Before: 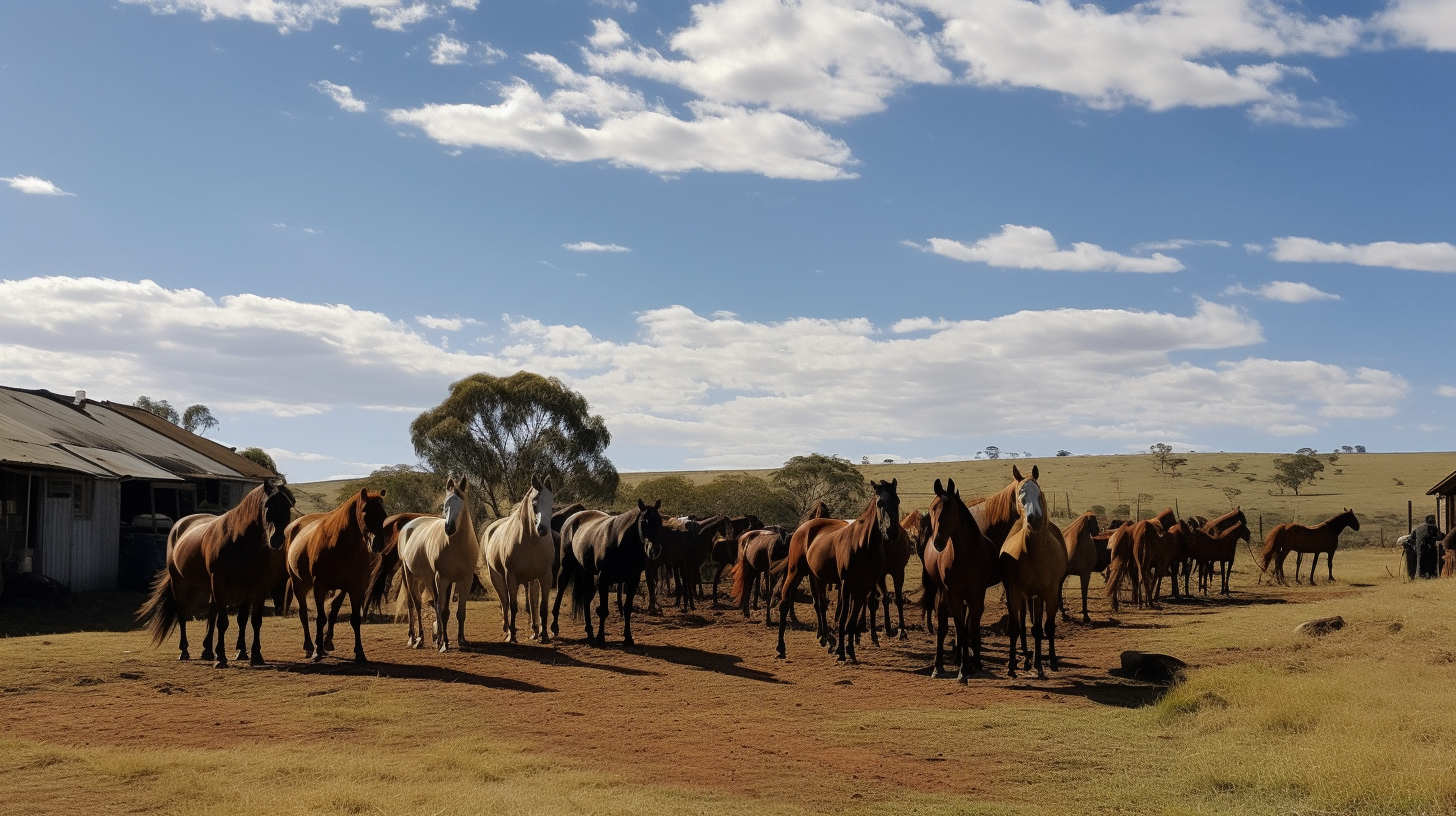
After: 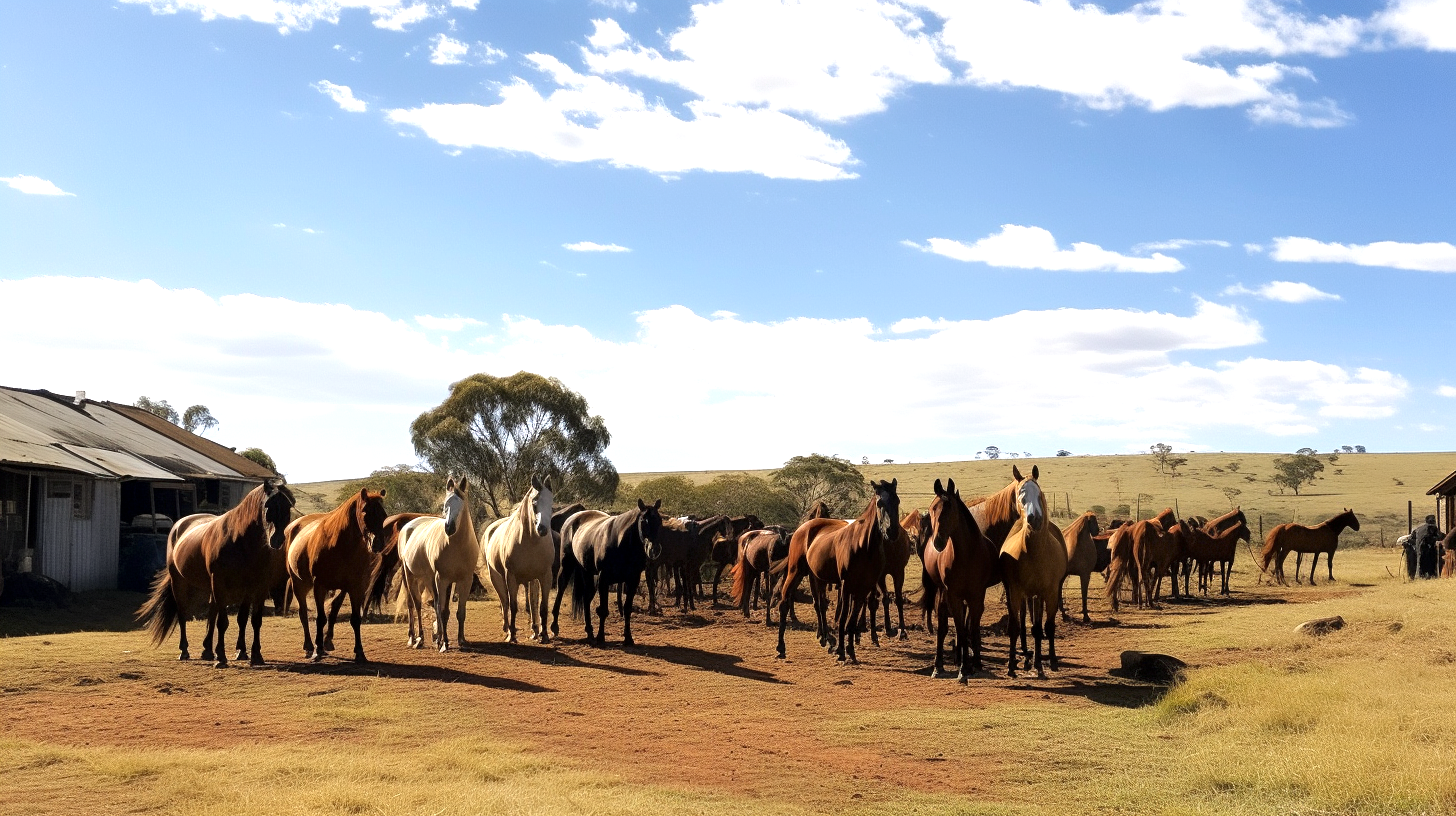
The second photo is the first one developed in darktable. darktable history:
exposure: black level correction 0.001, exposure 1.052 EV, compensate exposure bias true, compensate highlight preservation false
